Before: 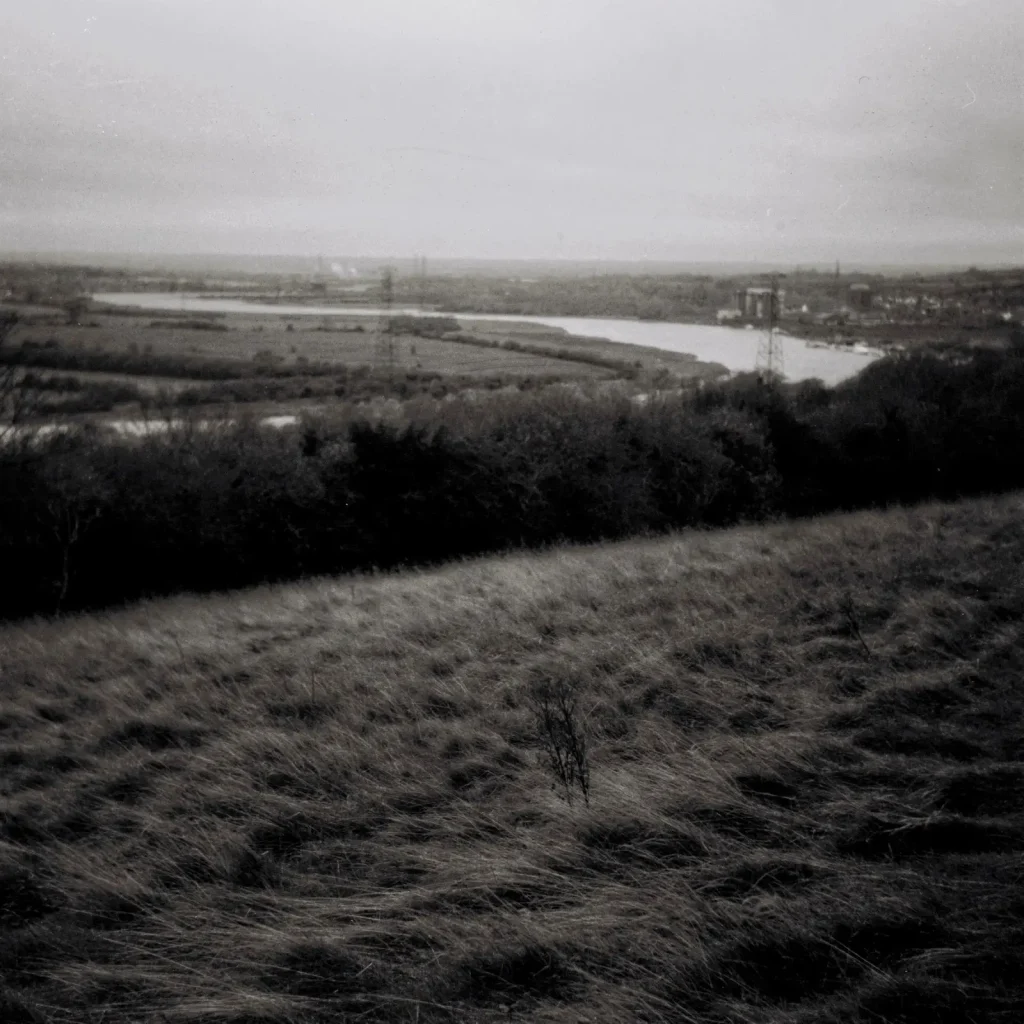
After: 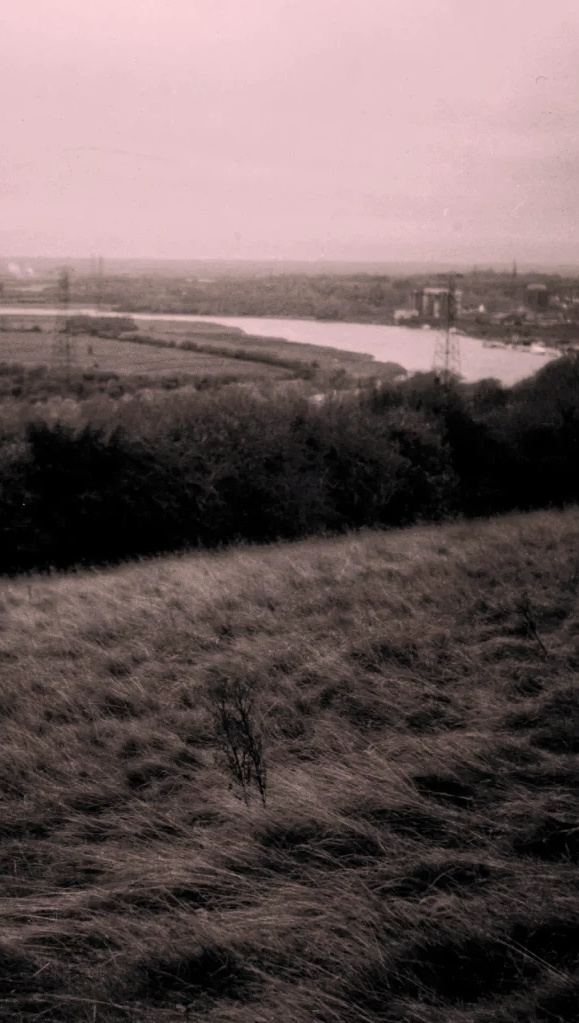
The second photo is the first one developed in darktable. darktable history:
color correction: highlights a* 14.63, highlights b* 4.74
crop: left 31.593%, top 0.014%, right 11.826%
